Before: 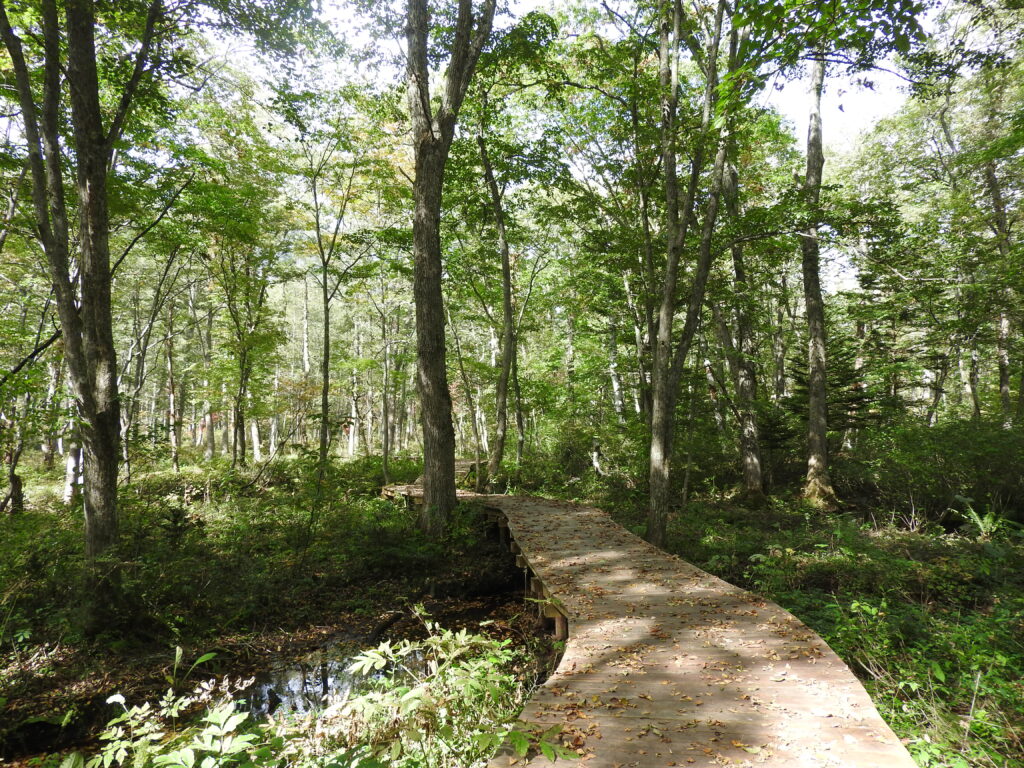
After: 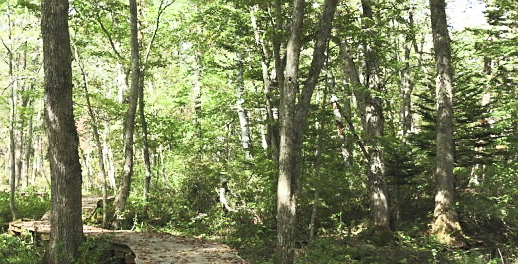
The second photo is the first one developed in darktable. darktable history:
sharpen: radius 1.473, amount 0.395, threshold 1.401
crop: left 36.431%, top 34.488%, right 12.923%, bottom 30.735%
contrast brightness saturation: contrast 0.381, brightness 0.518
